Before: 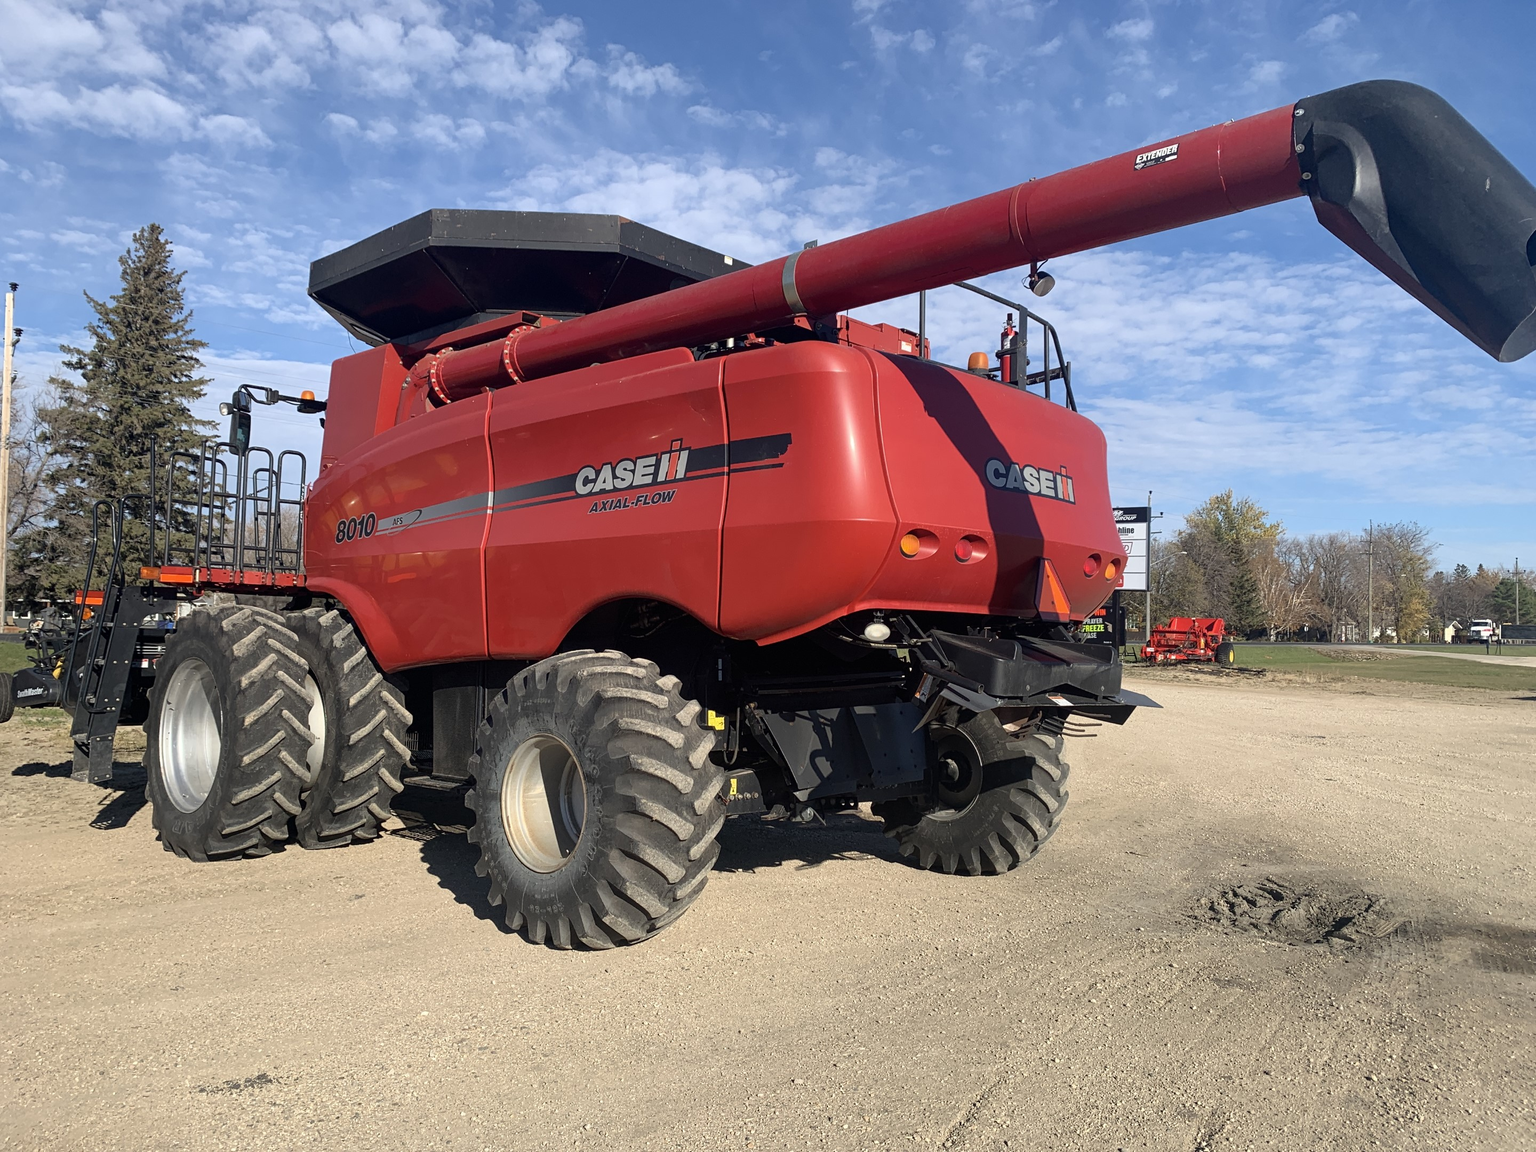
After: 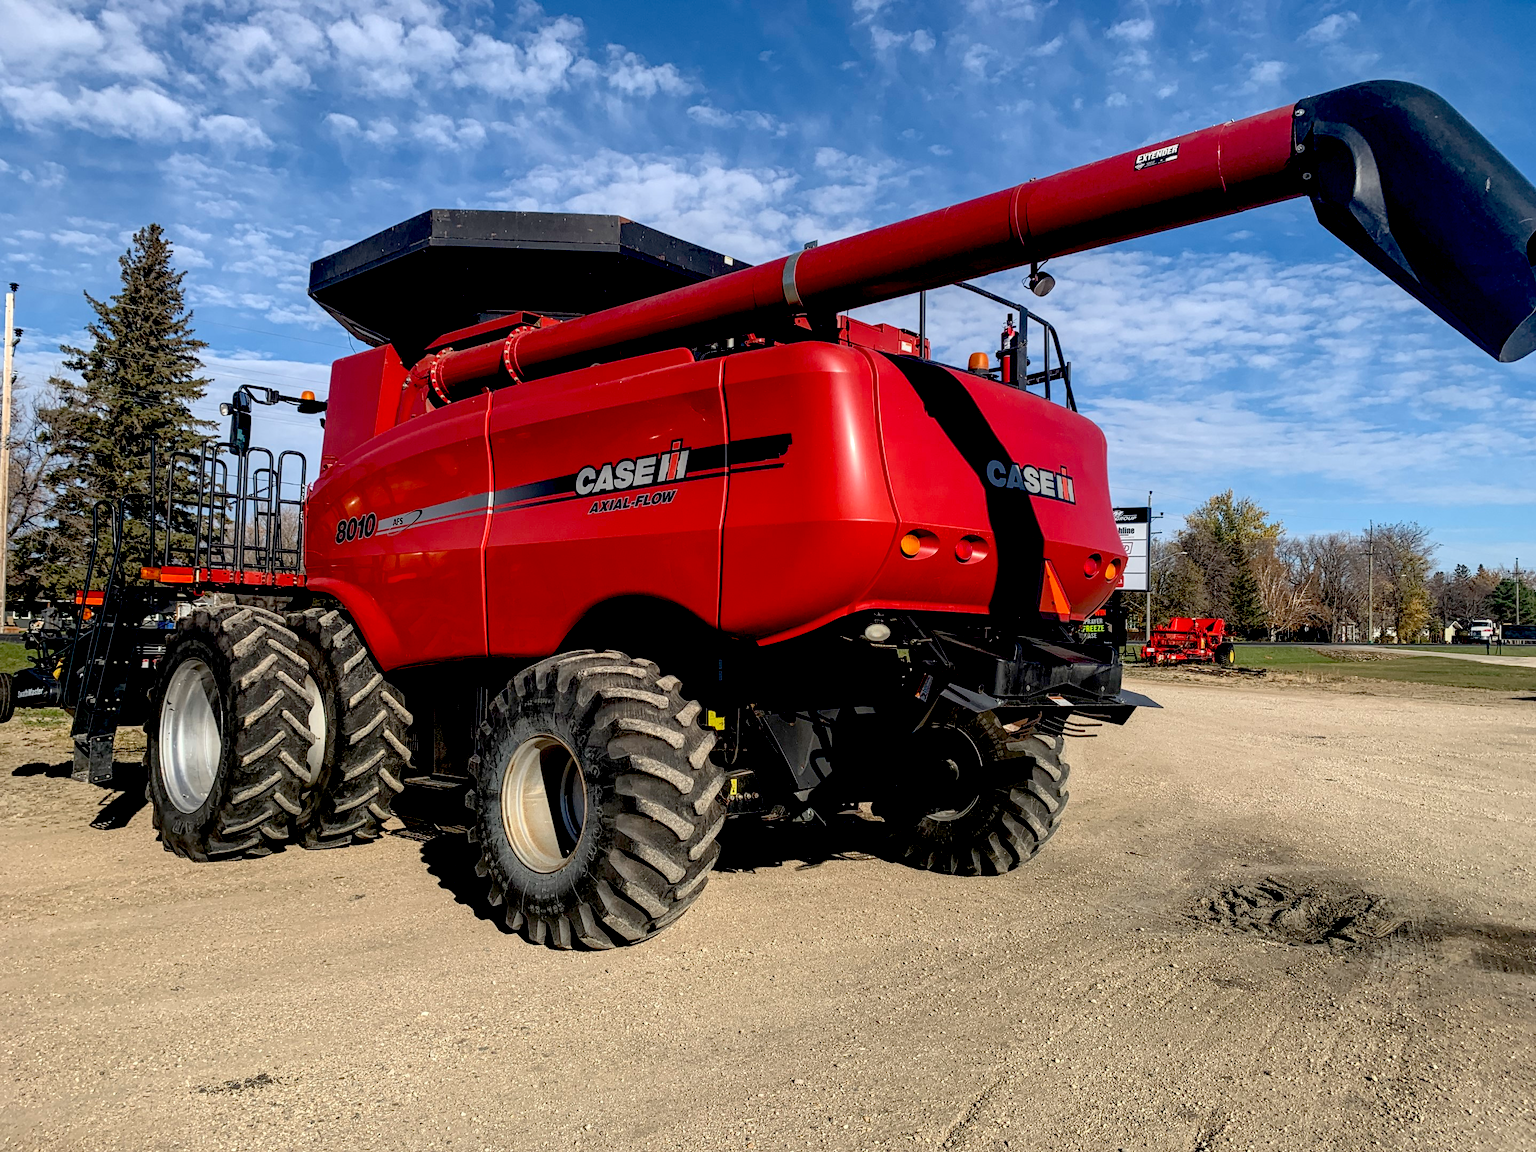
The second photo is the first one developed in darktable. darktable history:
exposure: black level correction 0.047, exposure 0.013 EV, compensate highlight preservation false
local contrast: detail 130%
